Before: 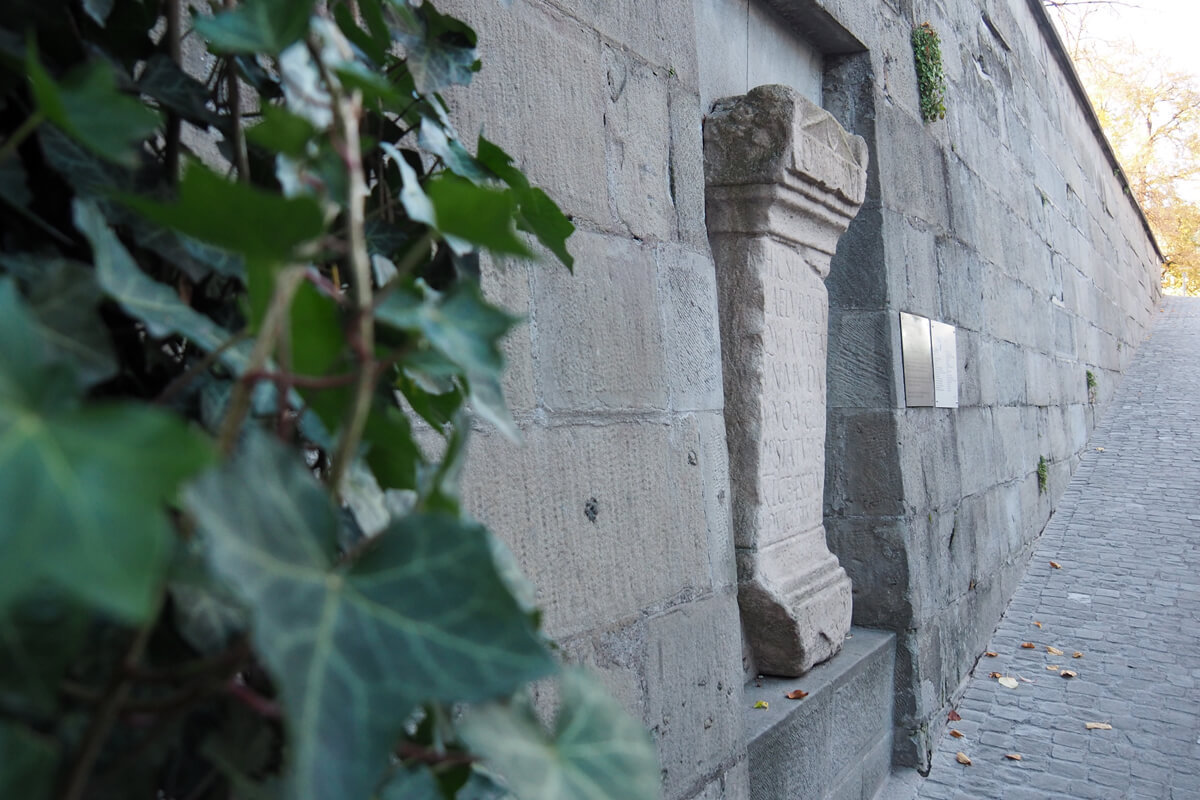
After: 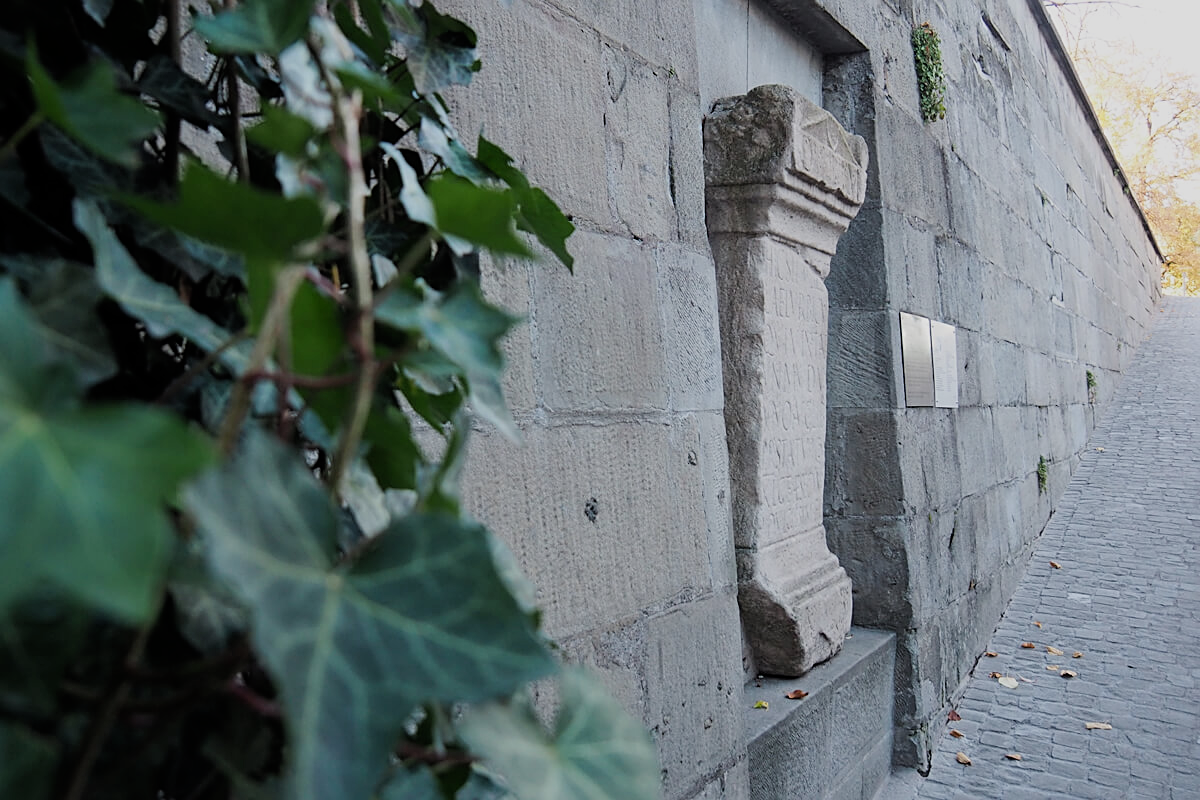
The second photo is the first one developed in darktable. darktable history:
sharpen: on, module defaults
filmic rgb: white relative exposure 3.9 EV, hardness 4.26
